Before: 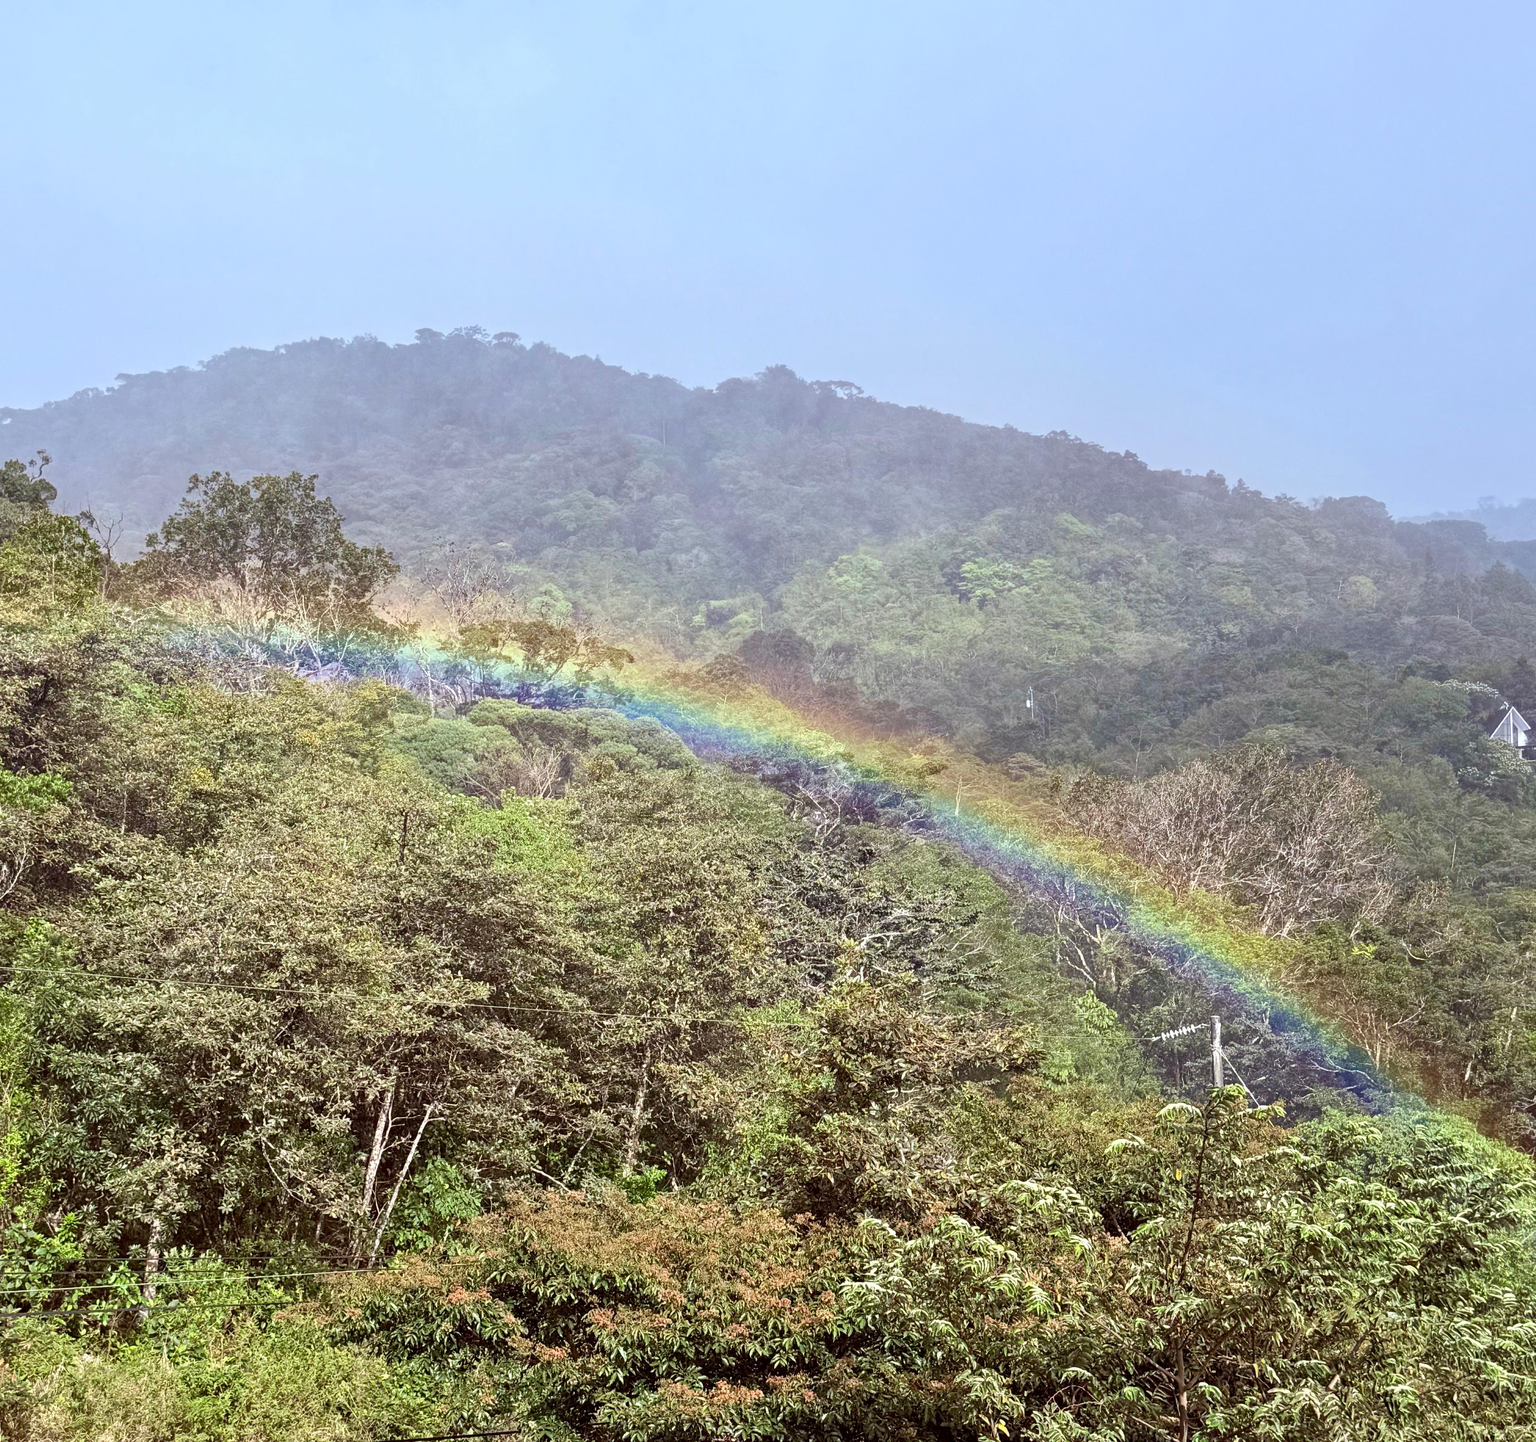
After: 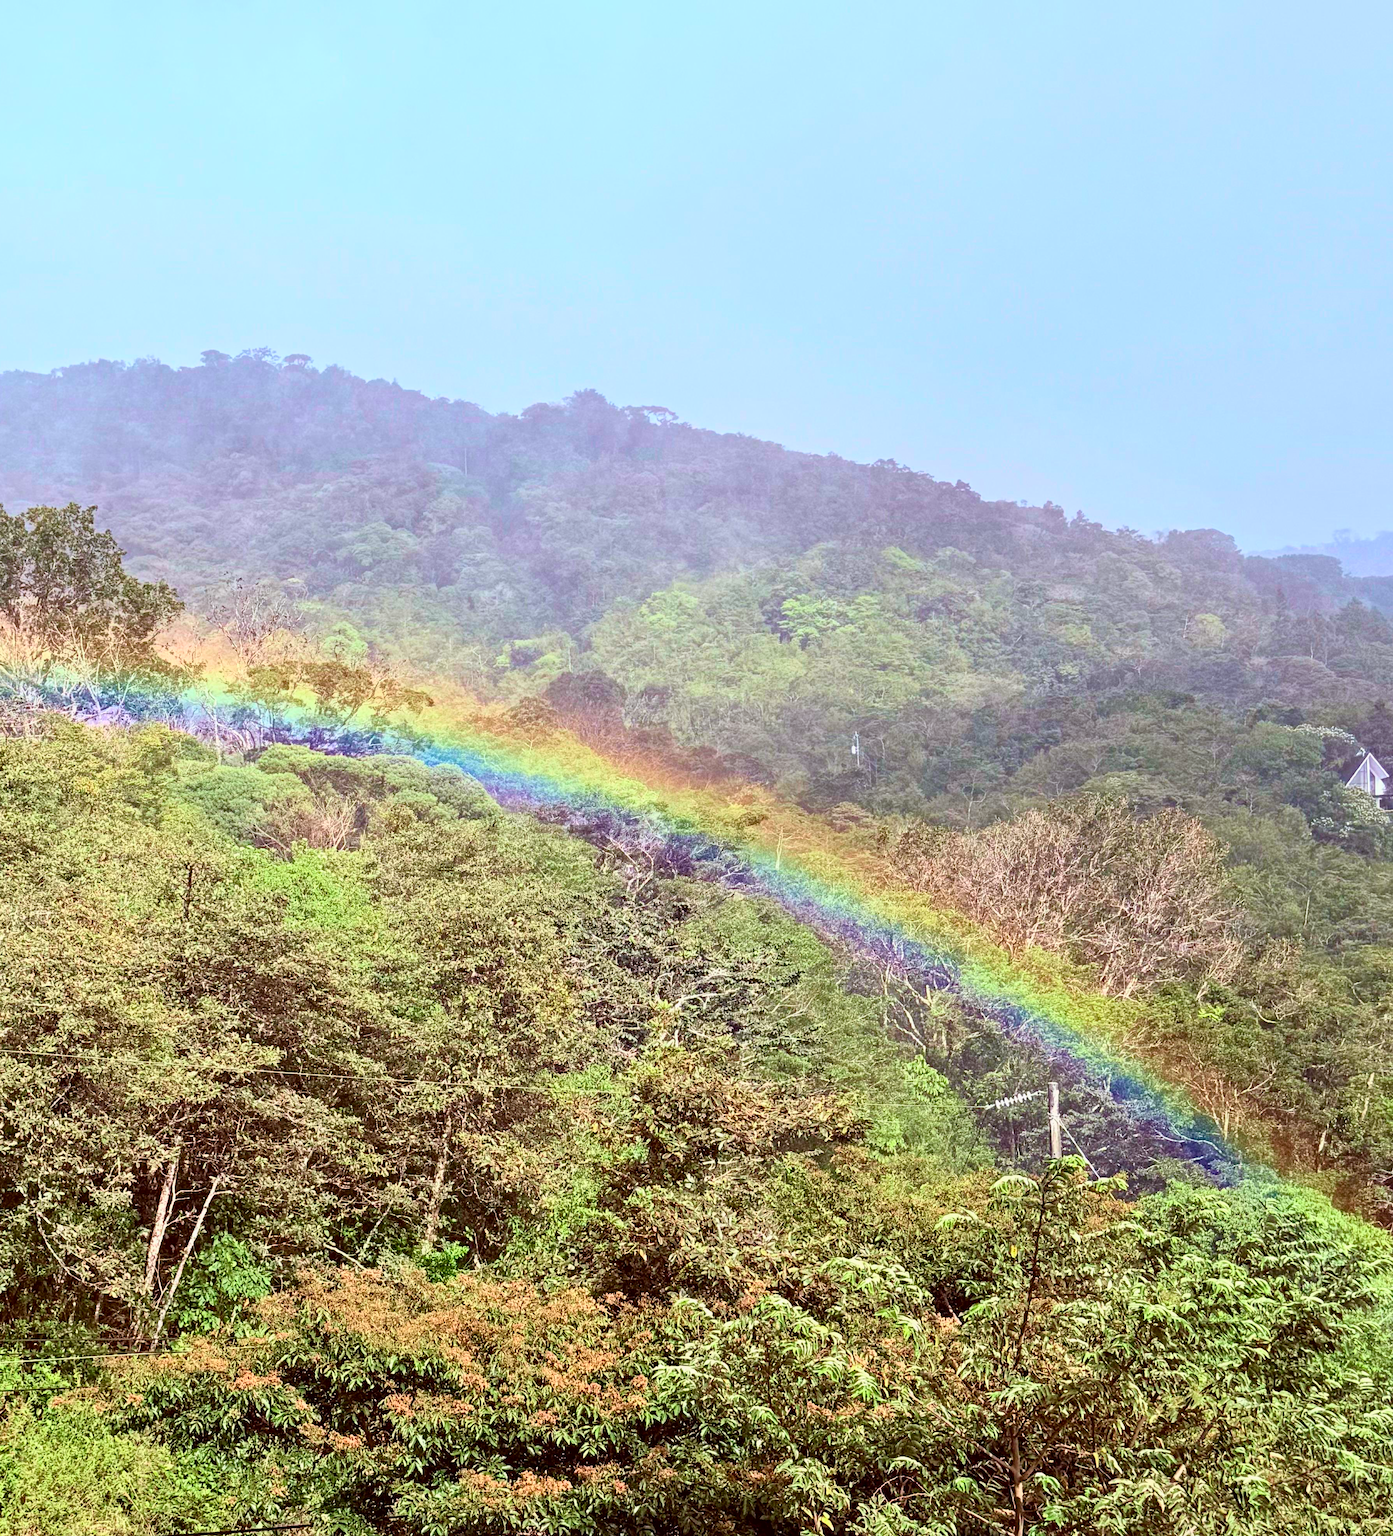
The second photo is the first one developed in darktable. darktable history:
crop and rotate: left 14.799%
haze removal: compatibility mode true, adaptive false
tone curve: curves: ch0 [(0, 0) (0.091, 0.075) (0.409, 0.457) (0.733, 0.82) (0.844, 0.908) (0.909, 0.942) (1, 0.973)]; ch1 [(0, 0) (0.437, 0.404) (0.5, 0.5) (0.529, 0.556) (0.58, 0.606) (0.616, 0.654) (1, 1)]; ch2 [(0, 0) (0.442, 0.415) (0.5, 0.5) (0.535, 0.557) (0.585, 0.62) (1, 1)], color space Lab, independent channels, preserve colors none
